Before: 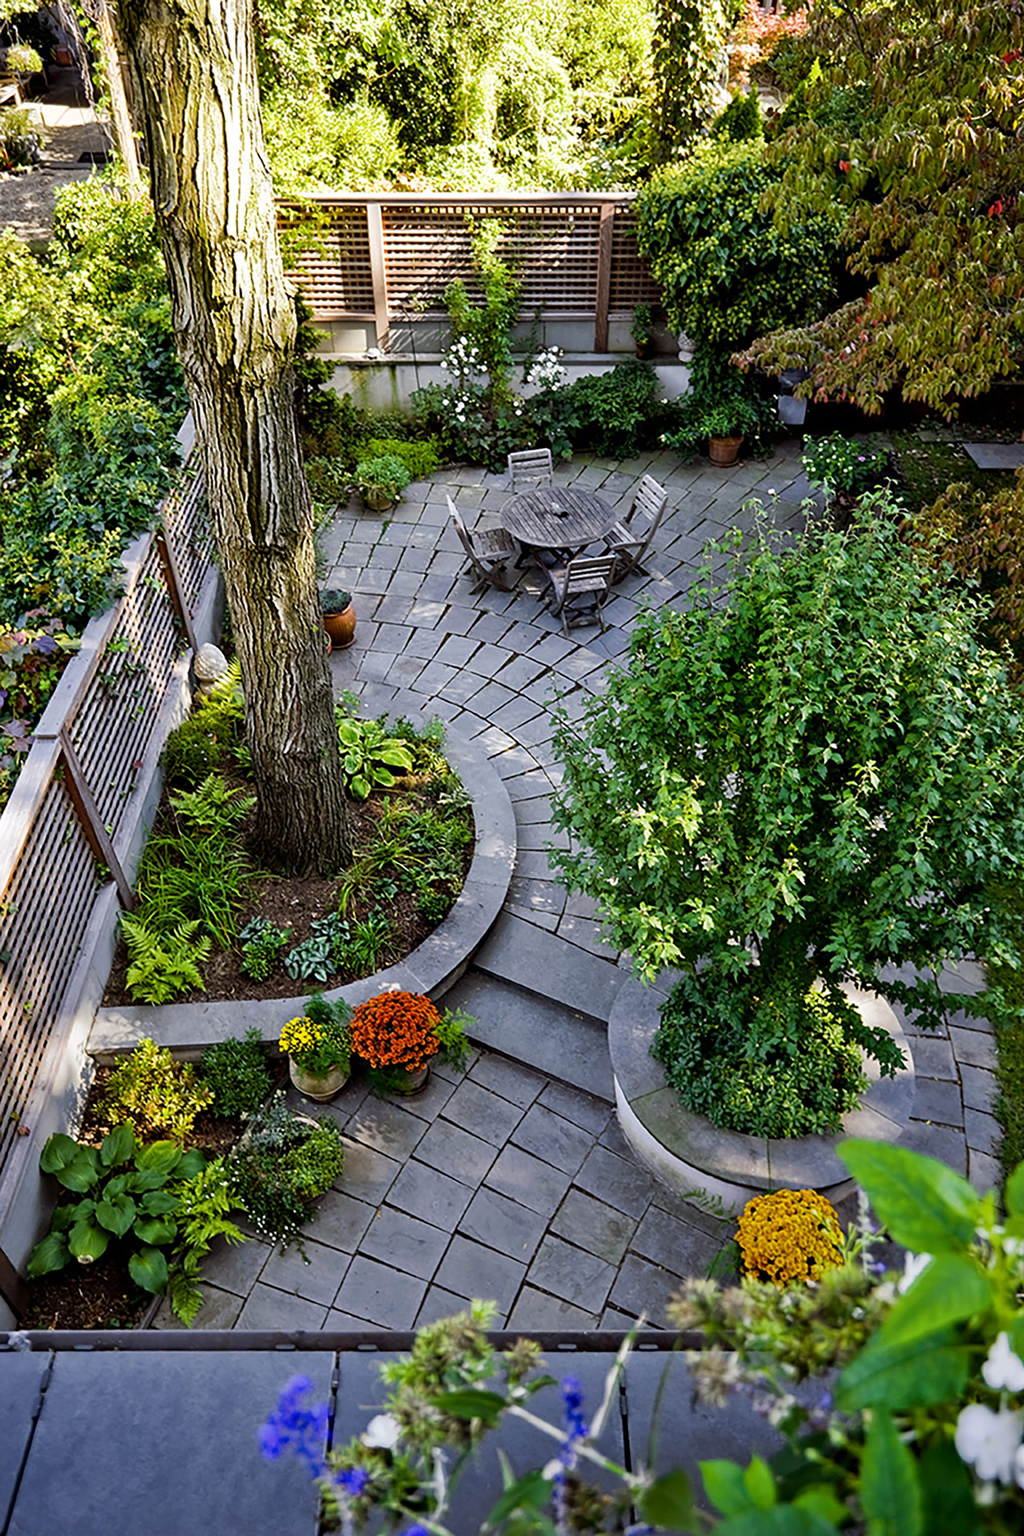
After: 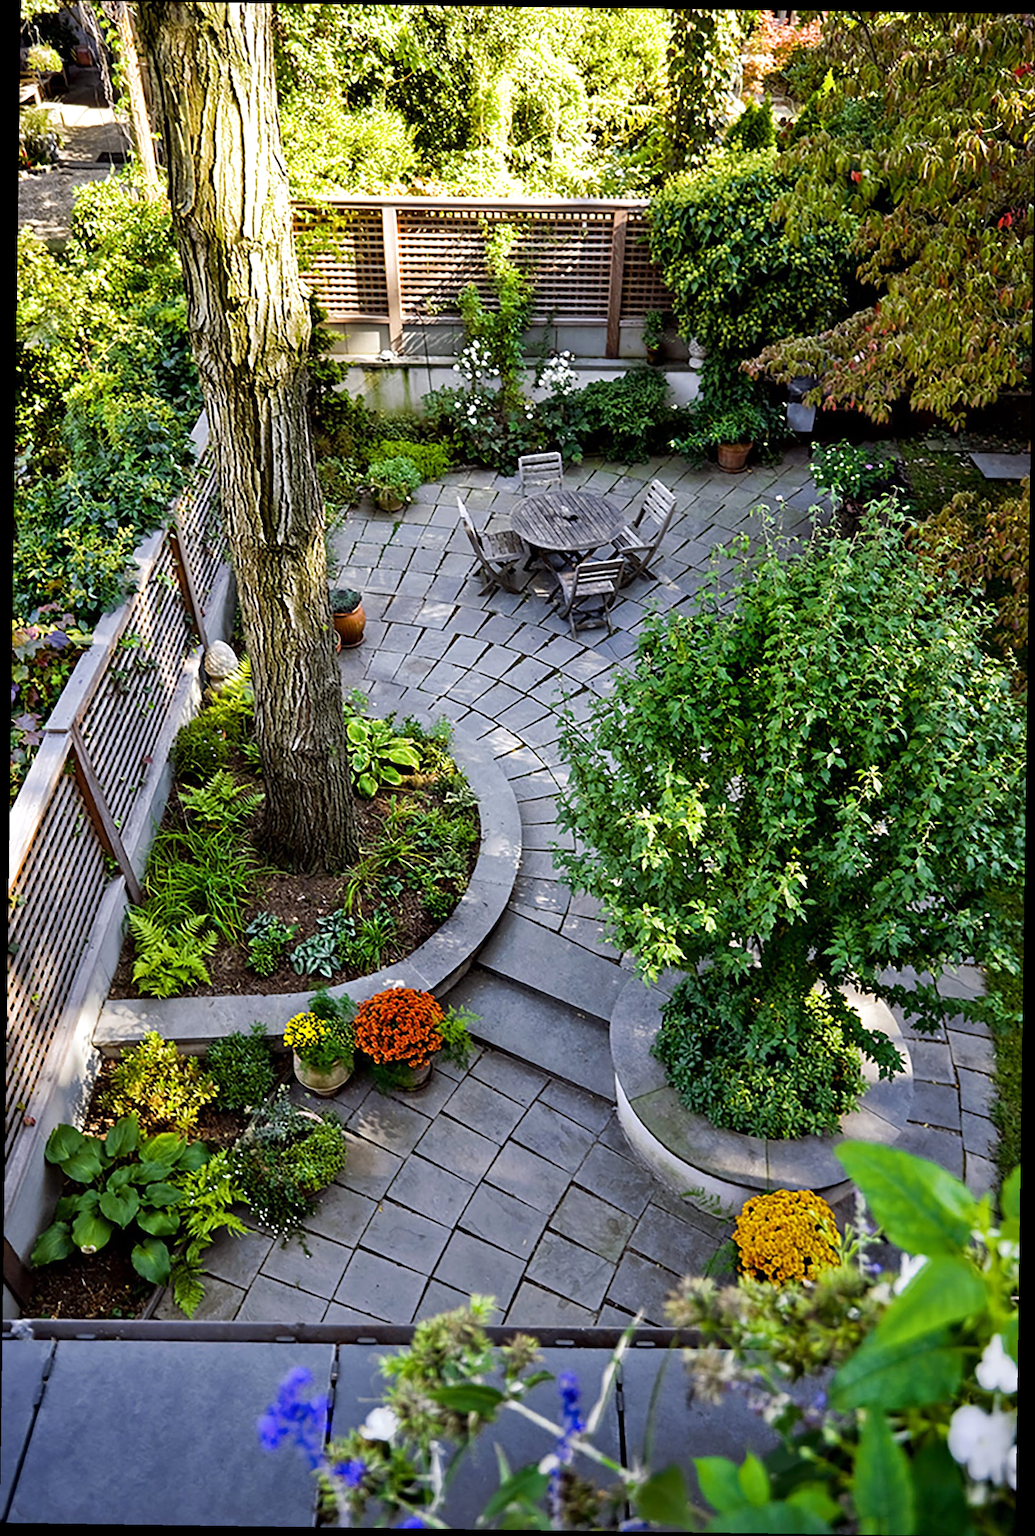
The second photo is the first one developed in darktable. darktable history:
exposure: exposure 0.2 EV, compensate highlight preservation false
rotate and perspective: rotation 0.8°, automatic cropping off
